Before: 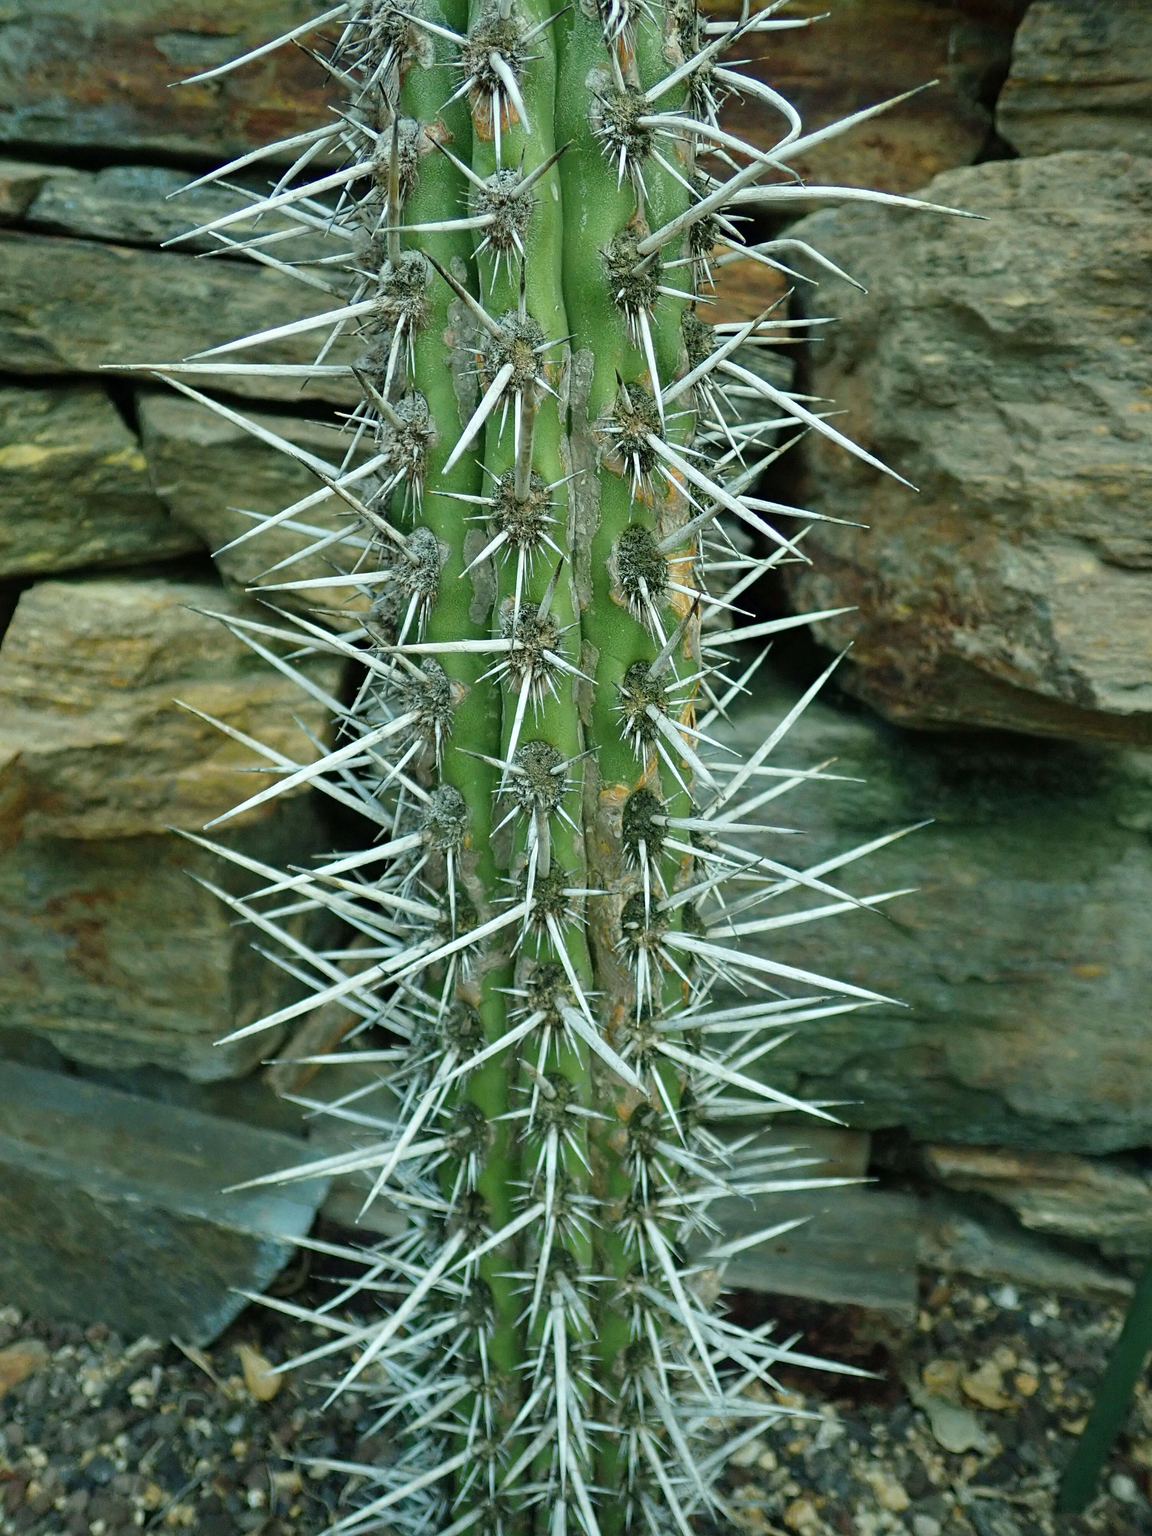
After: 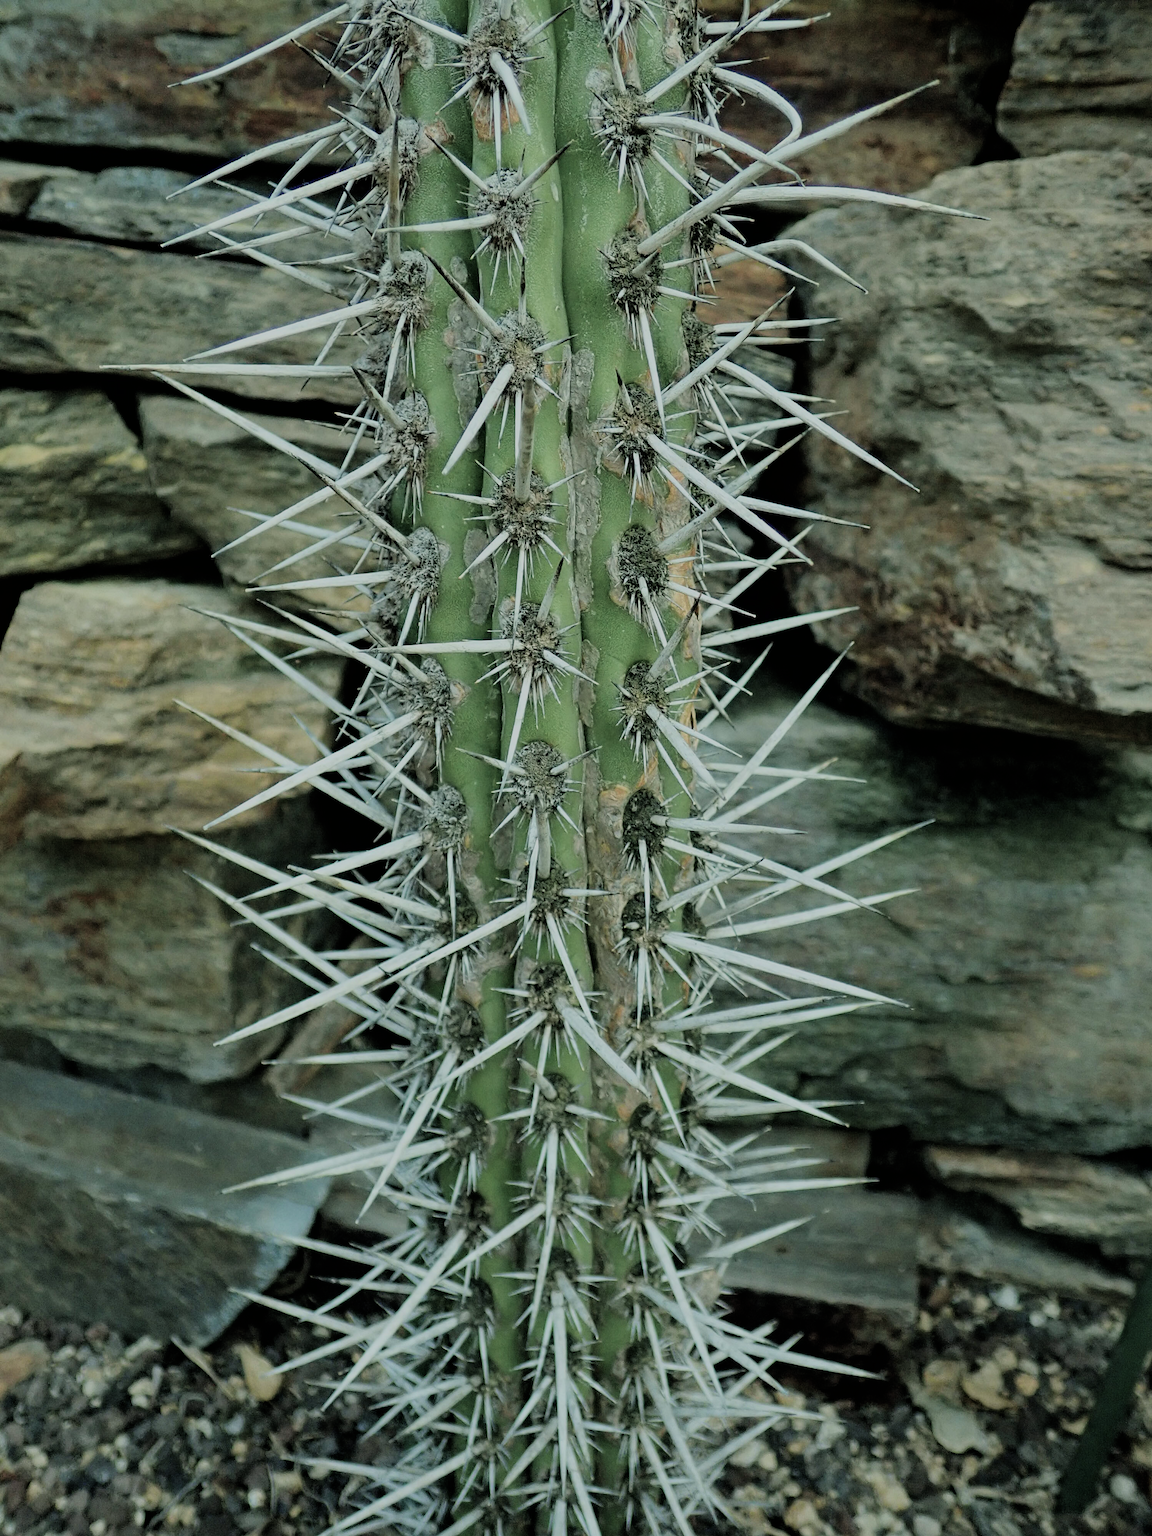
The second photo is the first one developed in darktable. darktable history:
color balance: input saturation 100.43%, contrast fulcrum 14.22%, output saturation 70.41%
filmic rgb: black relative exposure -6.15 EV, white relative exposure 6.96 EV, hardness 2.23, color science v6 (2022)
